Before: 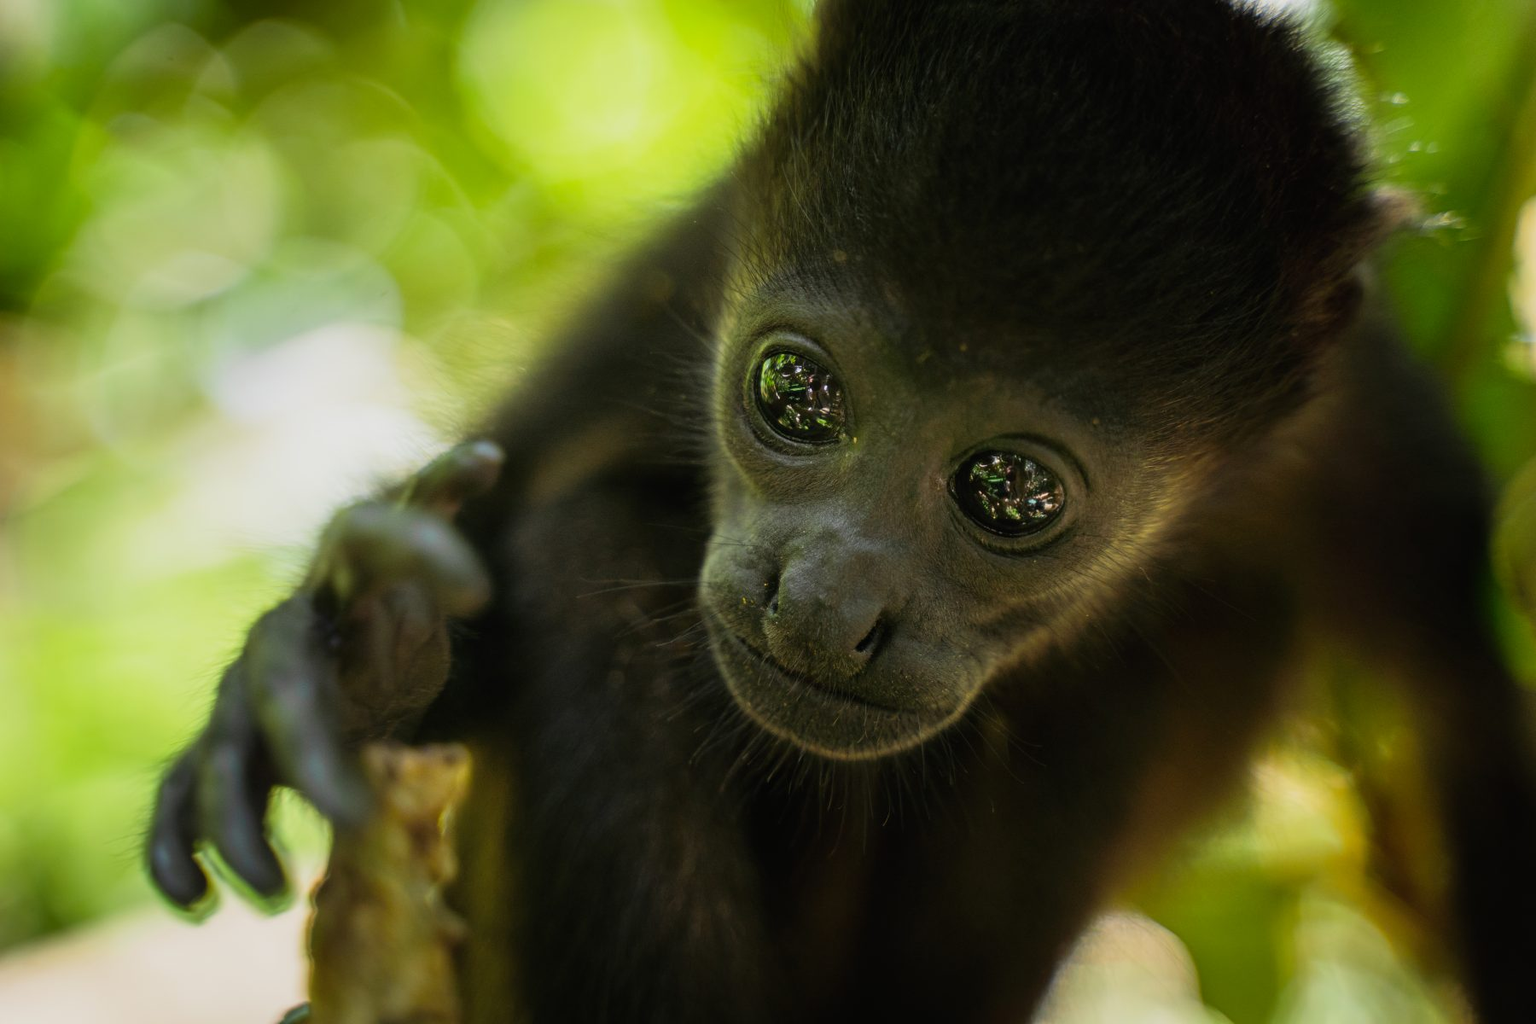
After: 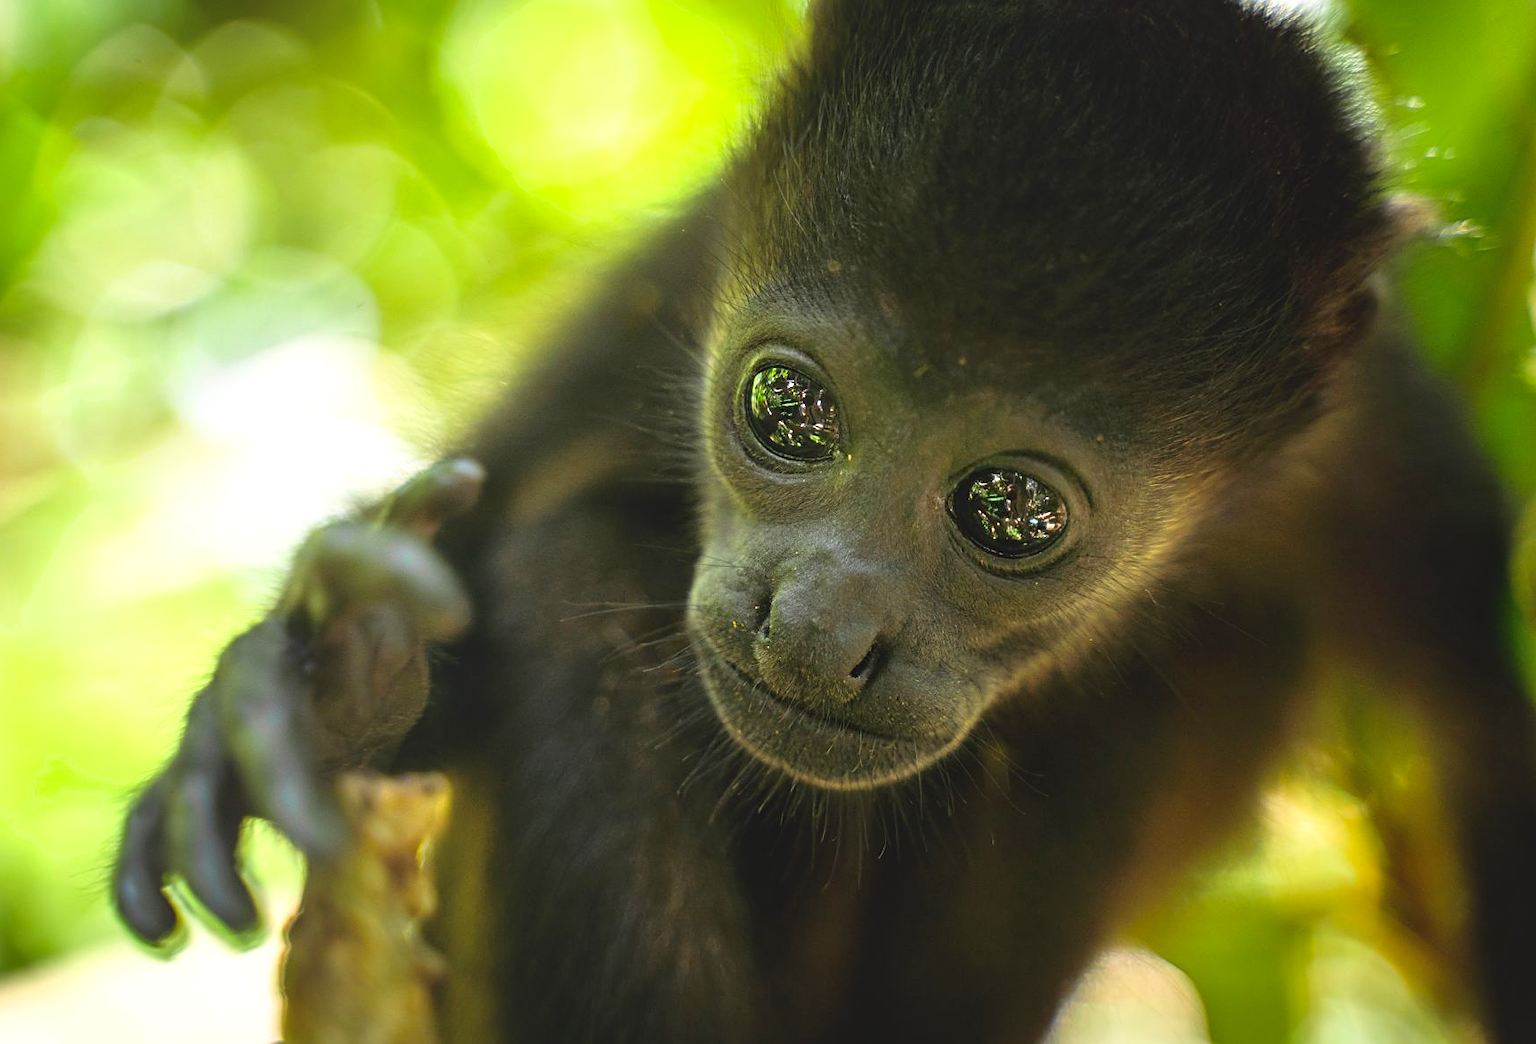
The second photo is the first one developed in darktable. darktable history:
crop and rotate: left 2.496%, right 1.249%, bottom 1.807%
exposure: black level correction 0, exposure 0.895 EV, compensate exposure bias true, compensate highlight preservation false
sharpen: on, module defaults
local contrast: highlights 70%, shadows 66%, detail 84%, midtone range 0.332
shadows and highlights: shadows 29.17, highlights -29.23, highlights color adjustment 45.13%, low approximation 0.01, soften with gaussian
